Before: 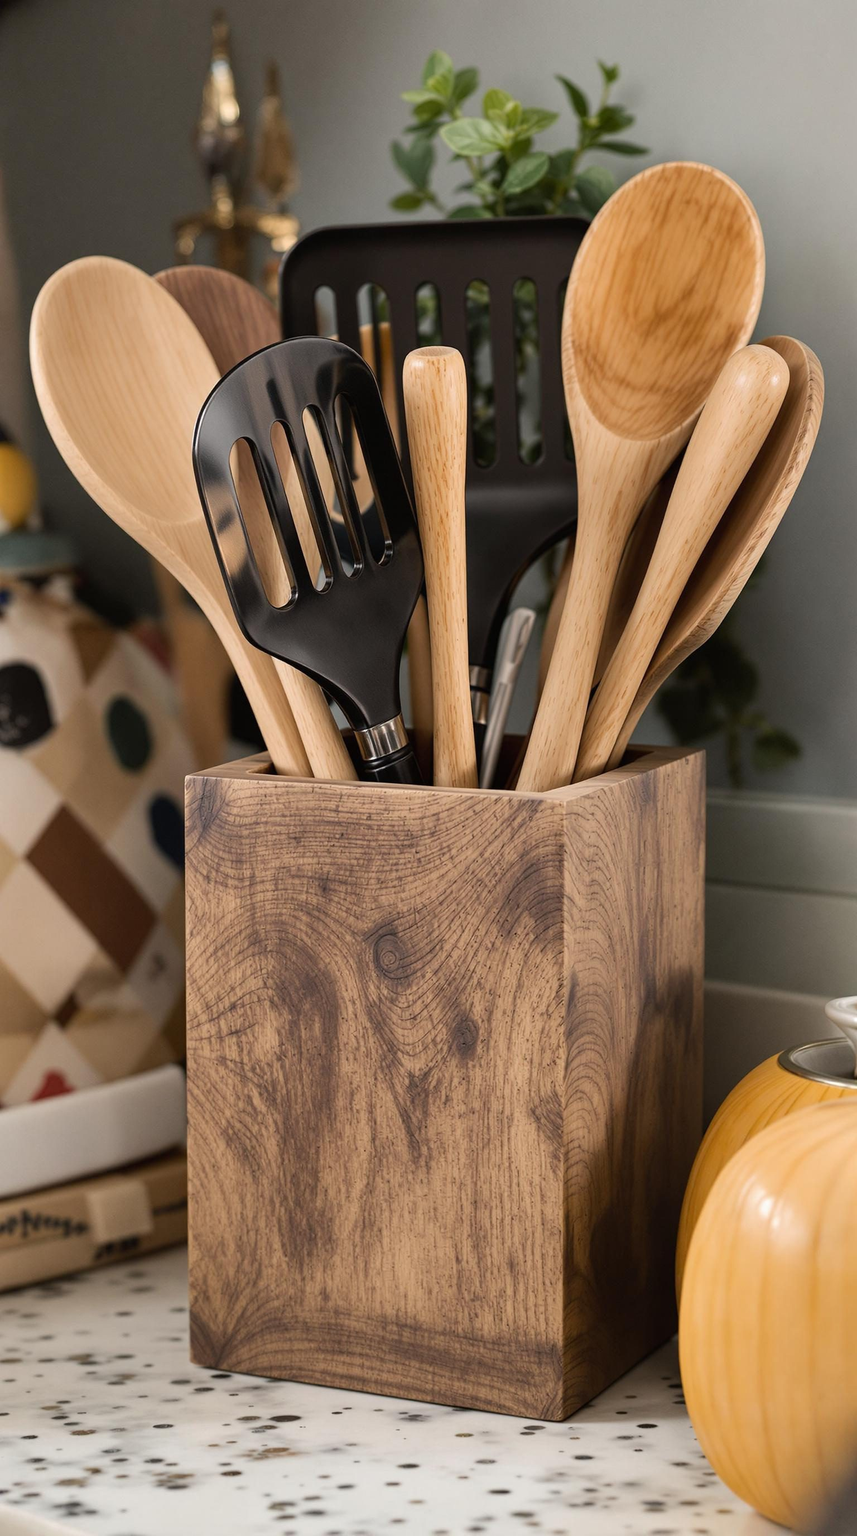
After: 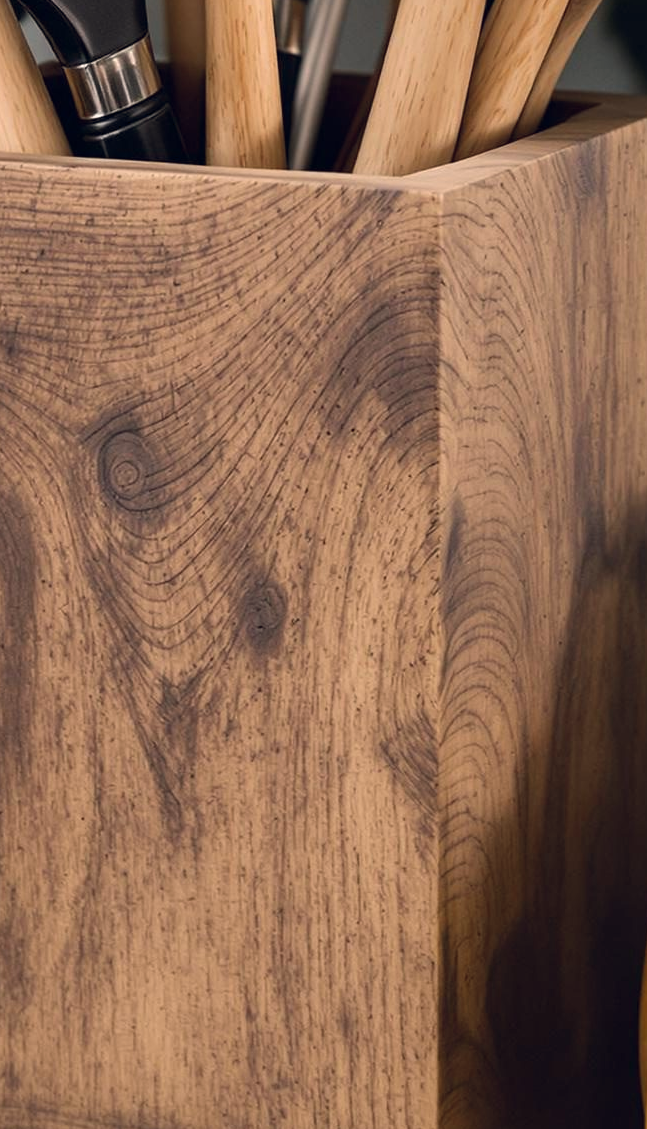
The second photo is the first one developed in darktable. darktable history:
color balance rgb: shadows lift › hue 87.51°, highlights gain › chroma 1.62%, highlights gain › hue 55.1°, global offset › chroma 0.06%, global offset › hue 253.66°, linear chroma grading › global chroma 0.5%
crop: left 37.221%, top 45.169%, right 20.63%, bottom 13.777%
